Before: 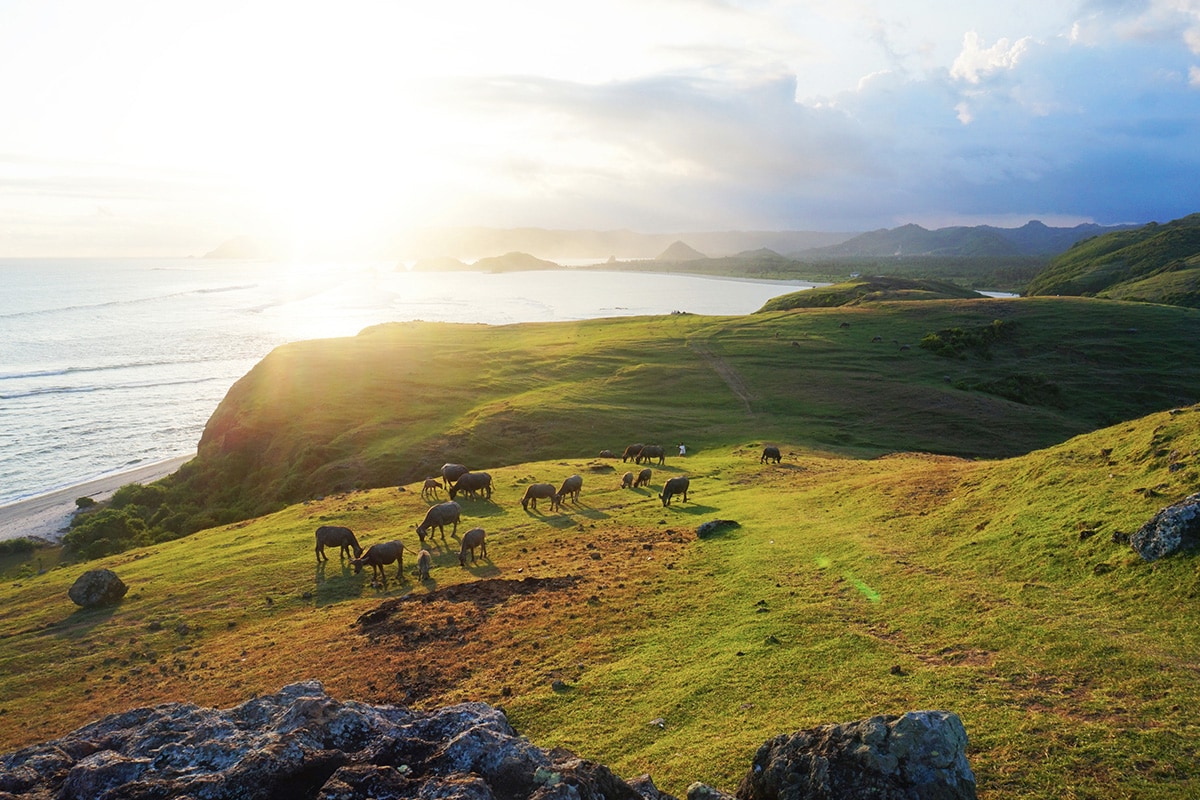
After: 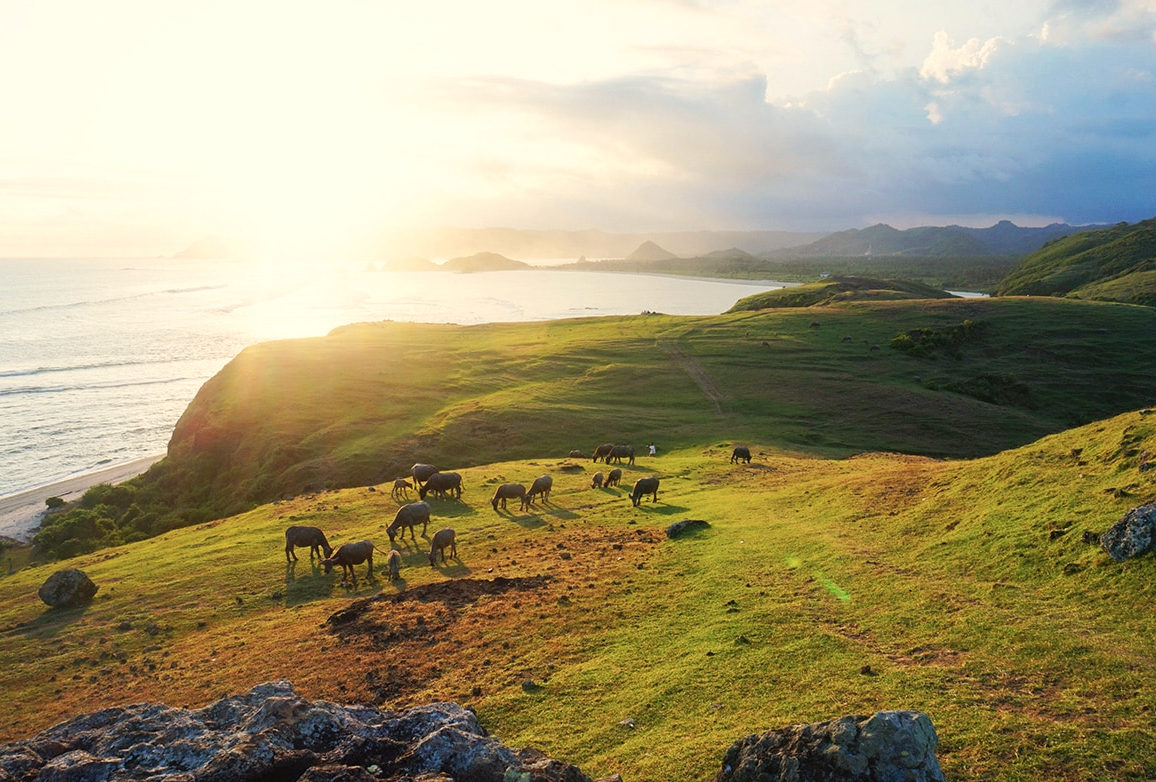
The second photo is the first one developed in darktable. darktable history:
white balance: red 1.045, blue 0.932
exposure: compensate highlight preservation false
crop and rotate: left 2.536%, right 1.107%, bottom 2.246%
